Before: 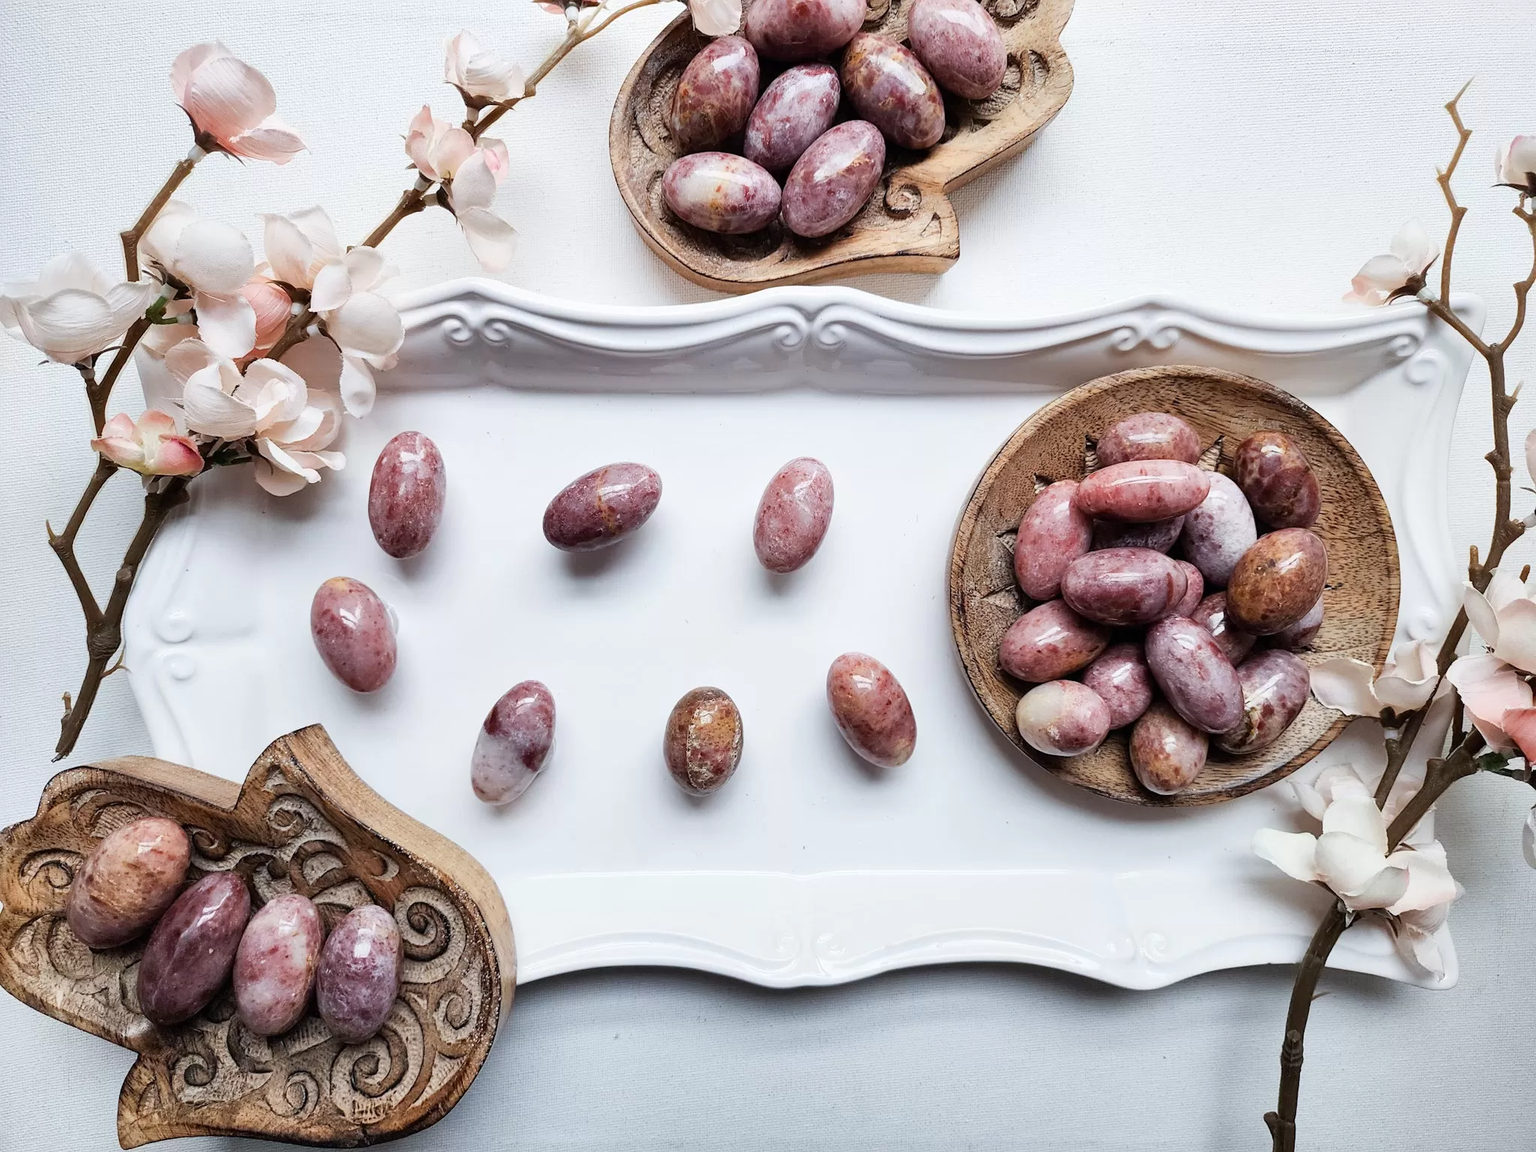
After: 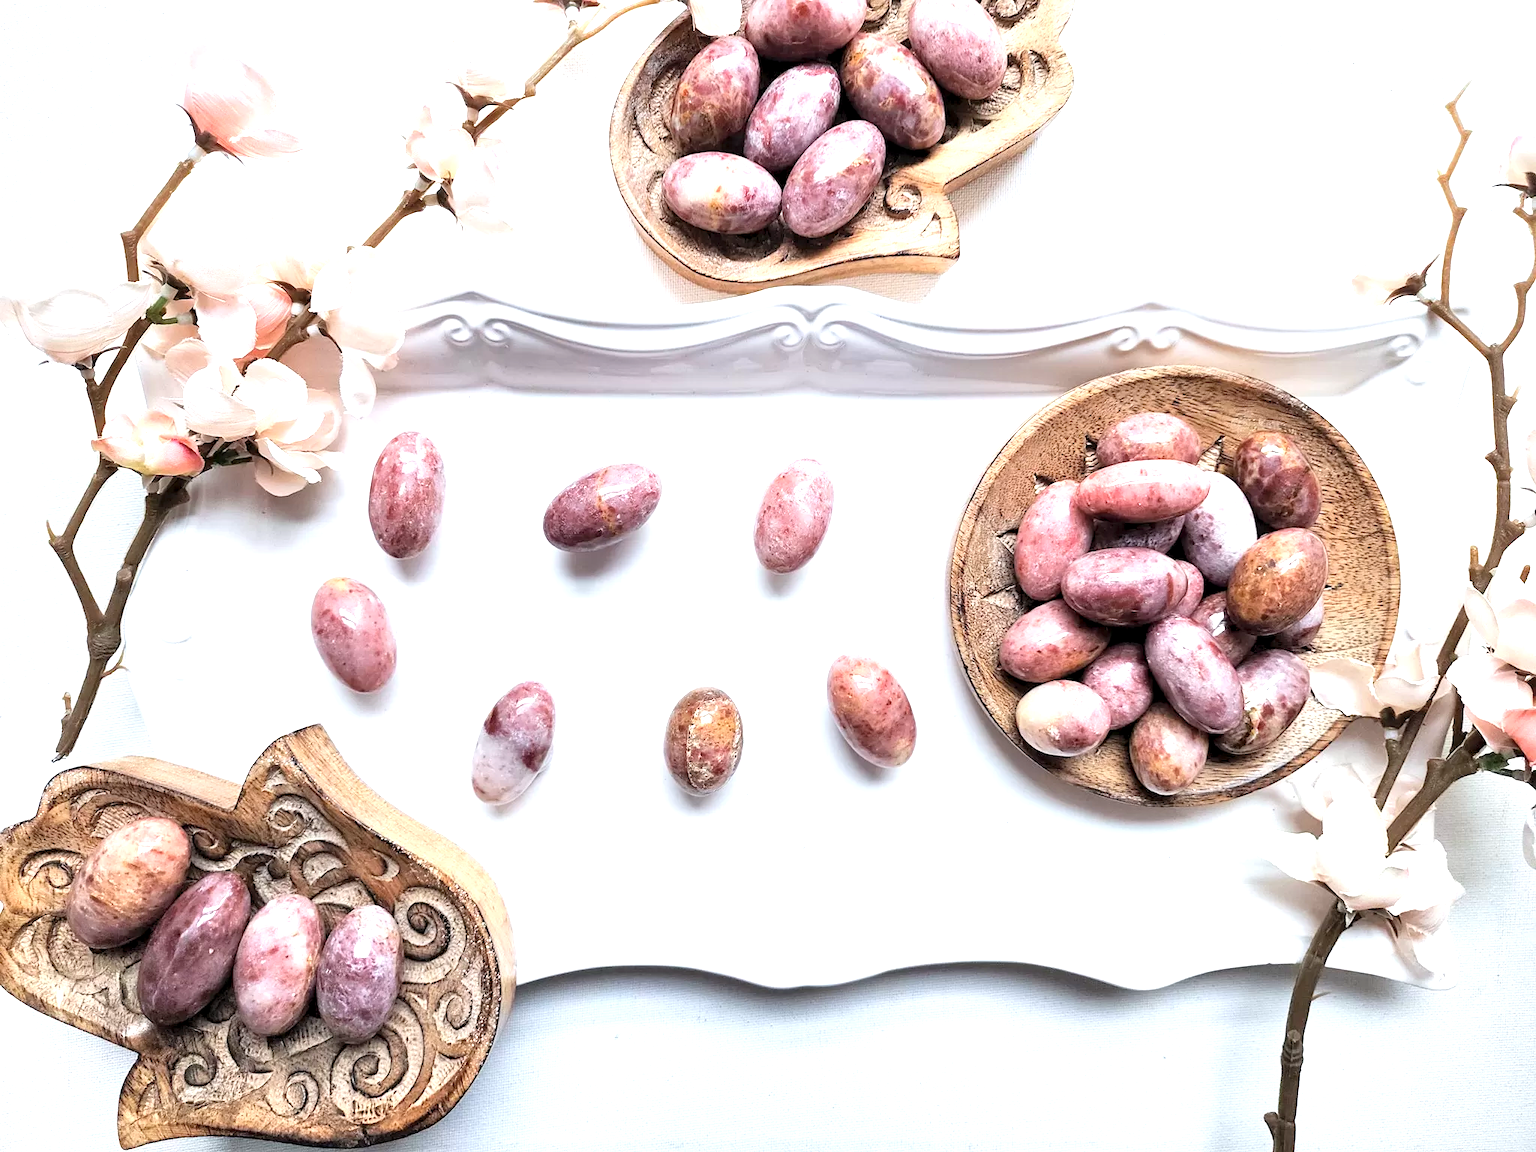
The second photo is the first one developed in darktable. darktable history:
contrast brightness saturation: brightness 0.13
exposure: exposure 1 EV, compensate highlight preservation false
contrast equalizer: y [[0.6 ×6], [0.55 ×6], [0 ×6], [0 ×6], [0 ×6]], mix 0.145
